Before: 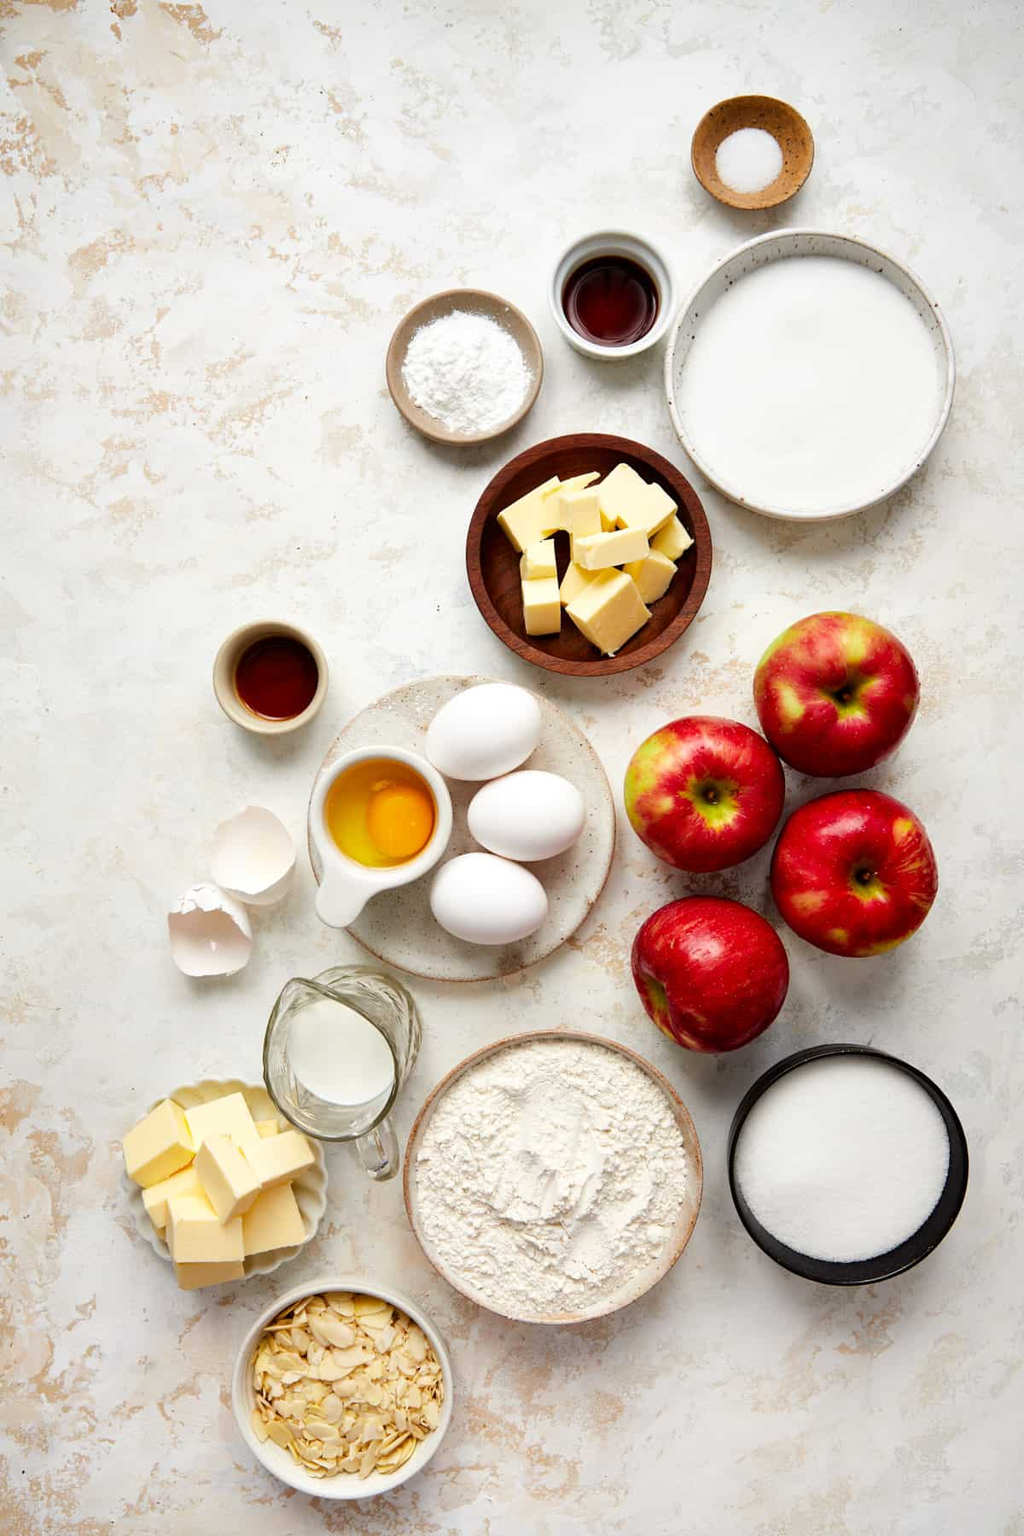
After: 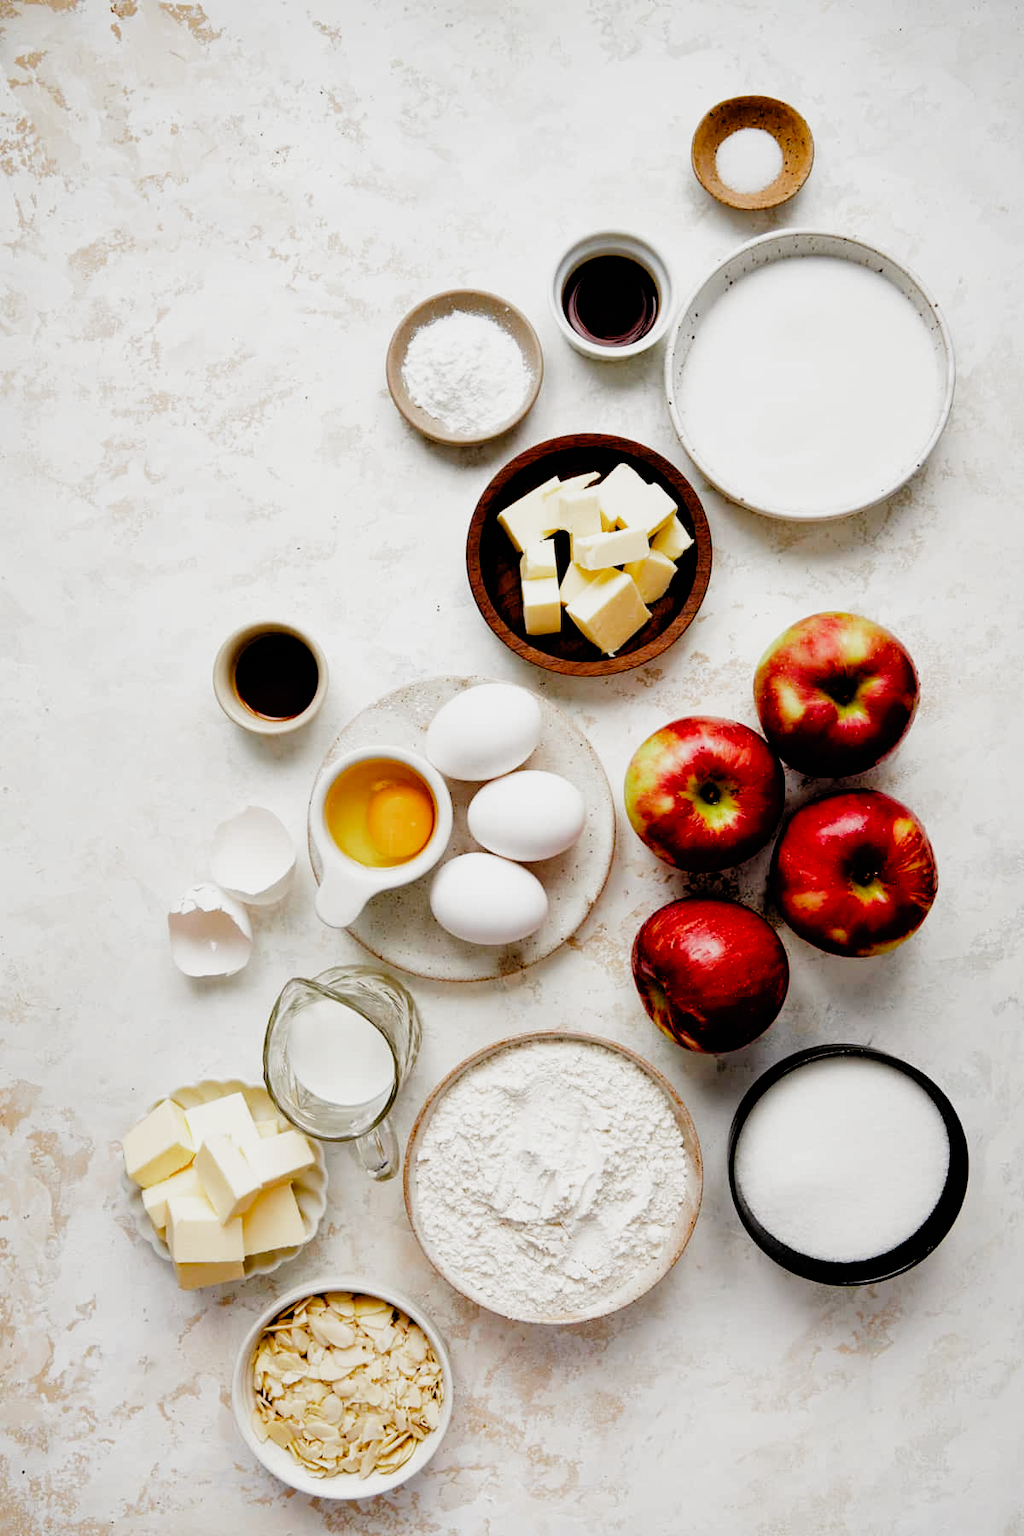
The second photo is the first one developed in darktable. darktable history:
filmic rgb: black relative exposure -3.89 EV, white relative exposure 3.16 EV, threshold 3 EV, hardness 2.87, preserve chrominance no, color science v3 (2019), use custom middle-gray values true, enable highlight reconstruction true
